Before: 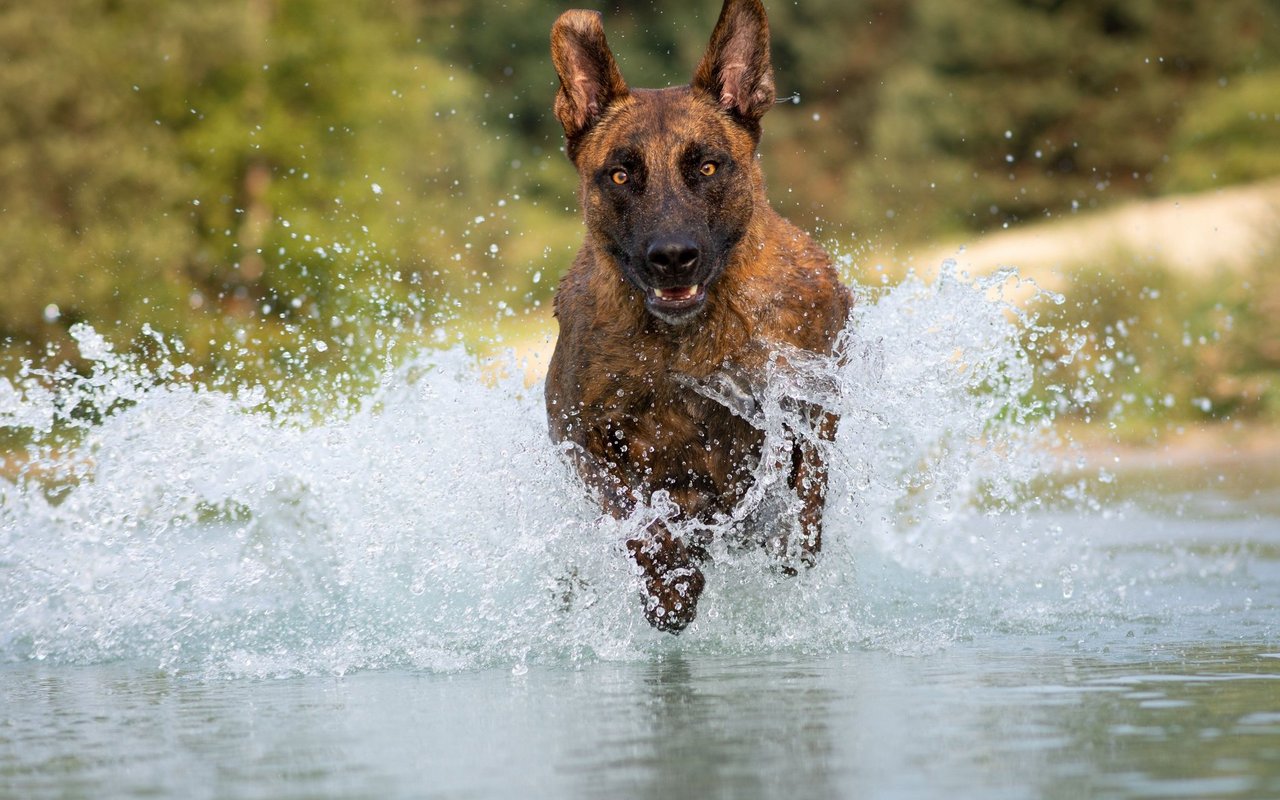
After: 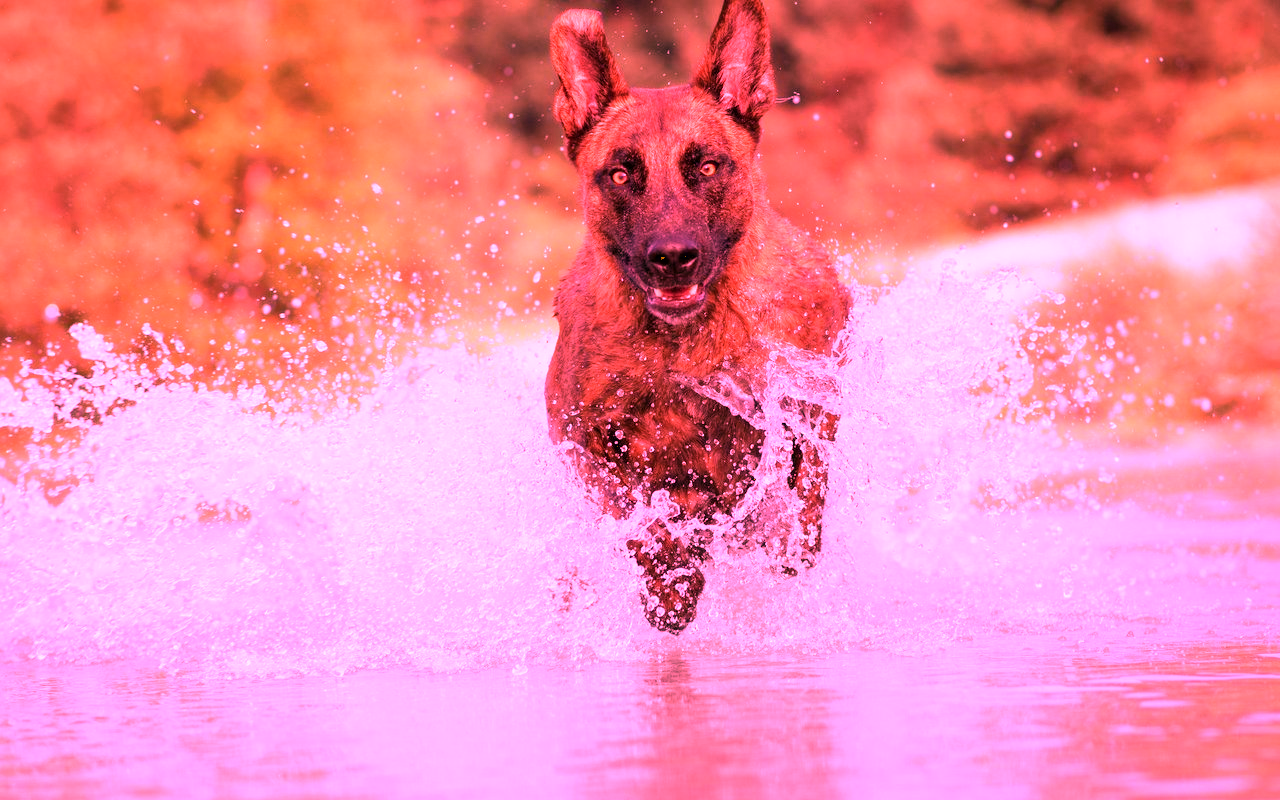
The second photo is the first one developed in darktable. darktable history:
white balance: red 2.393, blue 1.224
color calibration: output R [0.999, 0.026, -0.11, 0], output G [-0.019, 1.037, -0.099, 0], output B [0.022, -0.023, 0.902, 0], illuminant custom, x 0.367, y 0.392, temperature 4437.75 K, clip negative RGB from gamut false
